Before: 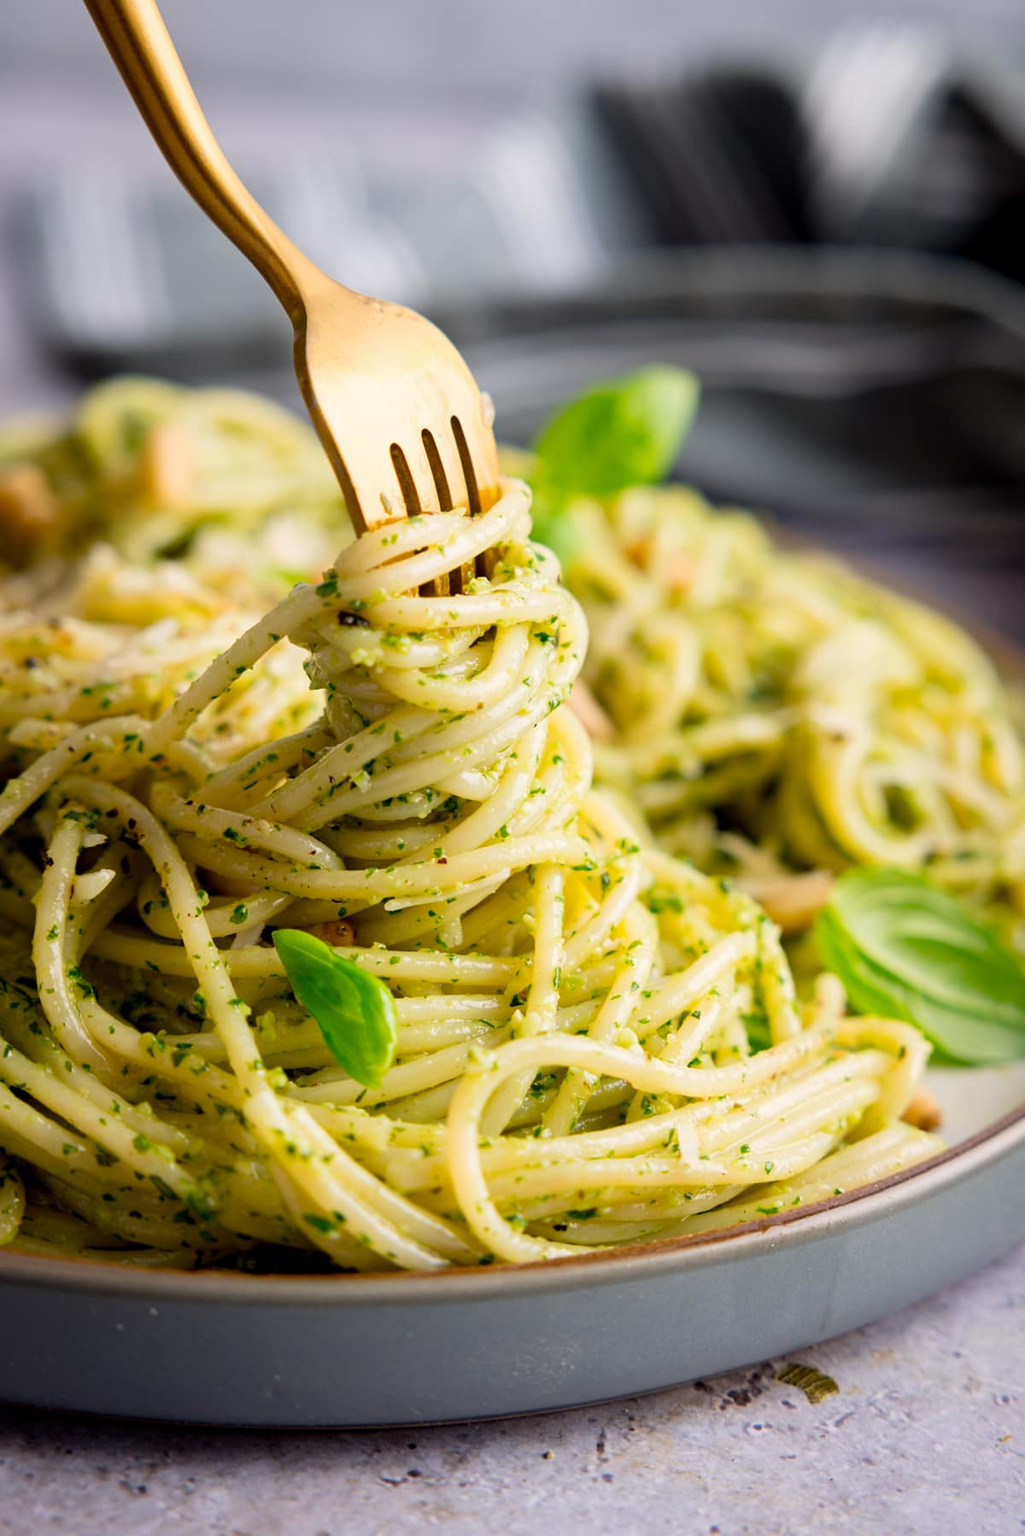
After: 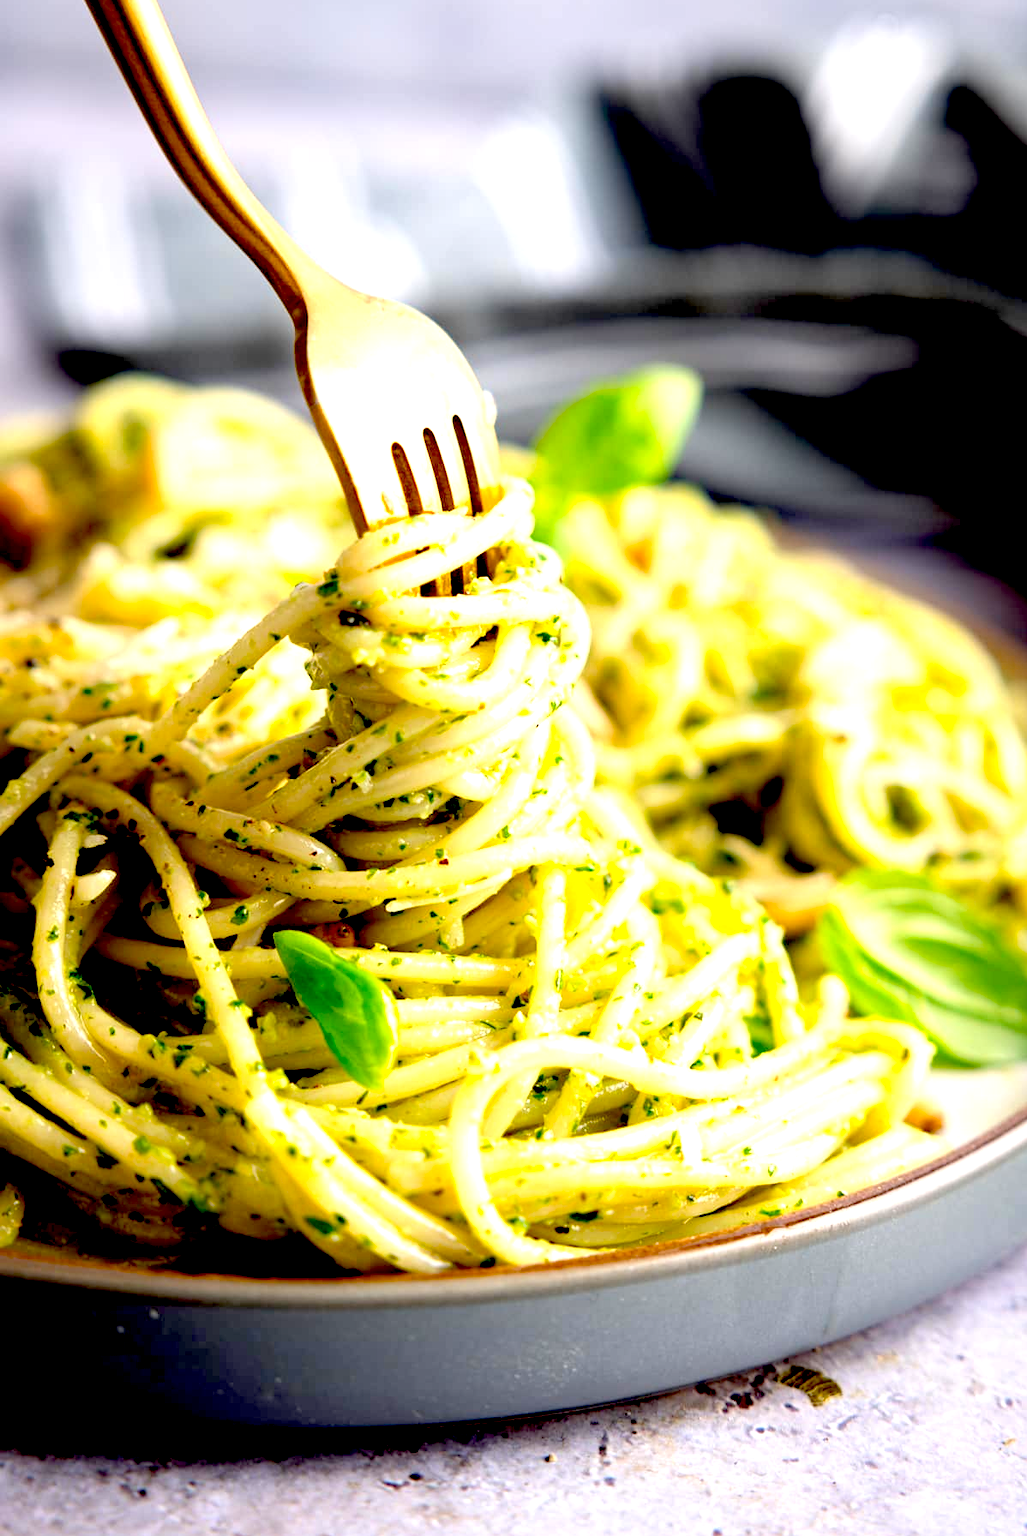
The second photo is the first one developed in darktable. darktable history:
exposure: black level correction 0.036, exposure 0.908 EV, compensate highlight preservation false
crop: top 0.197%, bottom 0.18%
